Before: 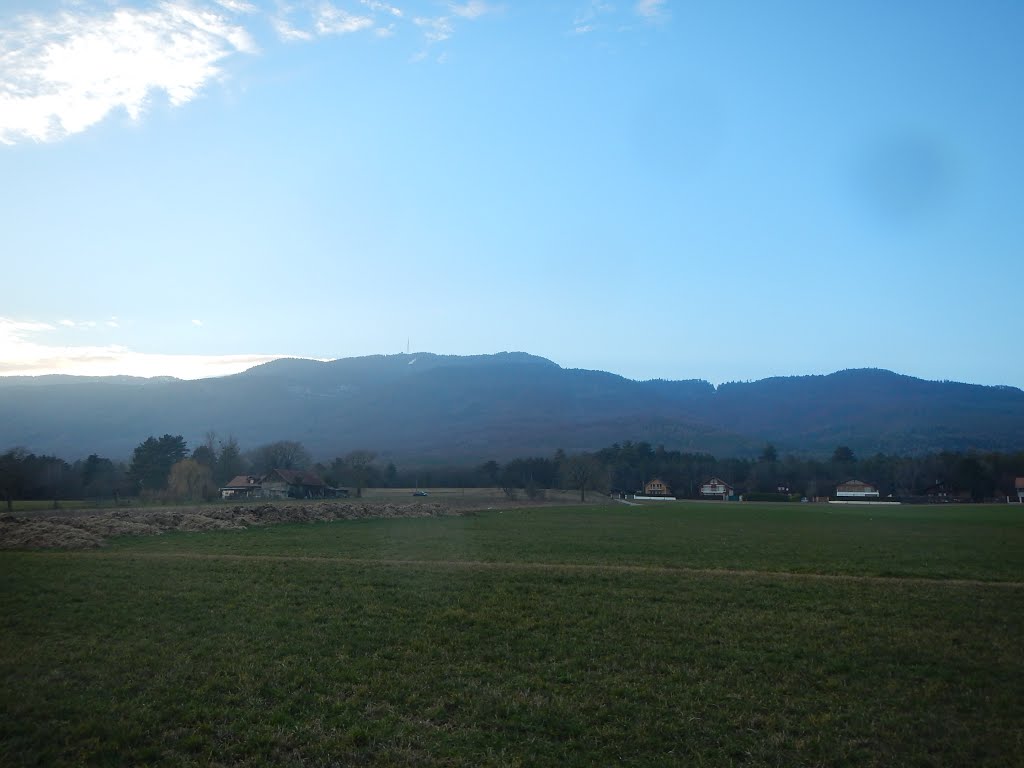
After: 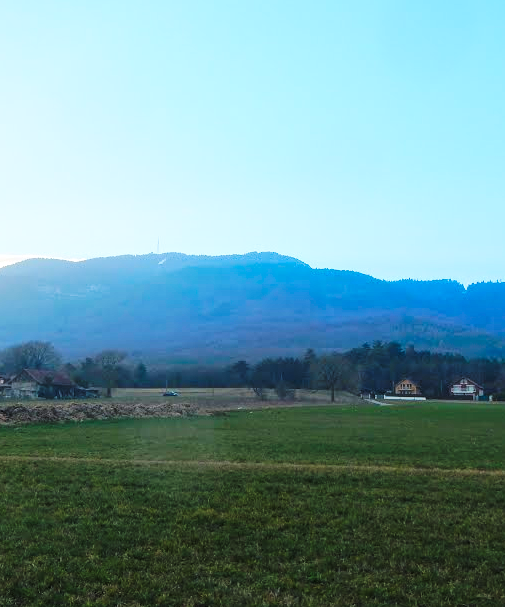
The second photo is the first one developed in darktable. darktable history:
local contrast: on, module defaults
exposure: exposure -0.158 EV, compensate exposure bias true, compensate highlight preservation false
base curve: curves: ch0 [(0, 0) (0.032, 0.025) (0.121, 0.166) (0.206, 0.329) (0.605, 0.79) (1, 1)], preserve colors none
contrast brightness saturation: contrast 0.066, brightness 0.173, saturation 0.415
crop and rotate: angle 0.011°, left 24.461%, top 13.103%, right 26.145%, bottom 7.811%
